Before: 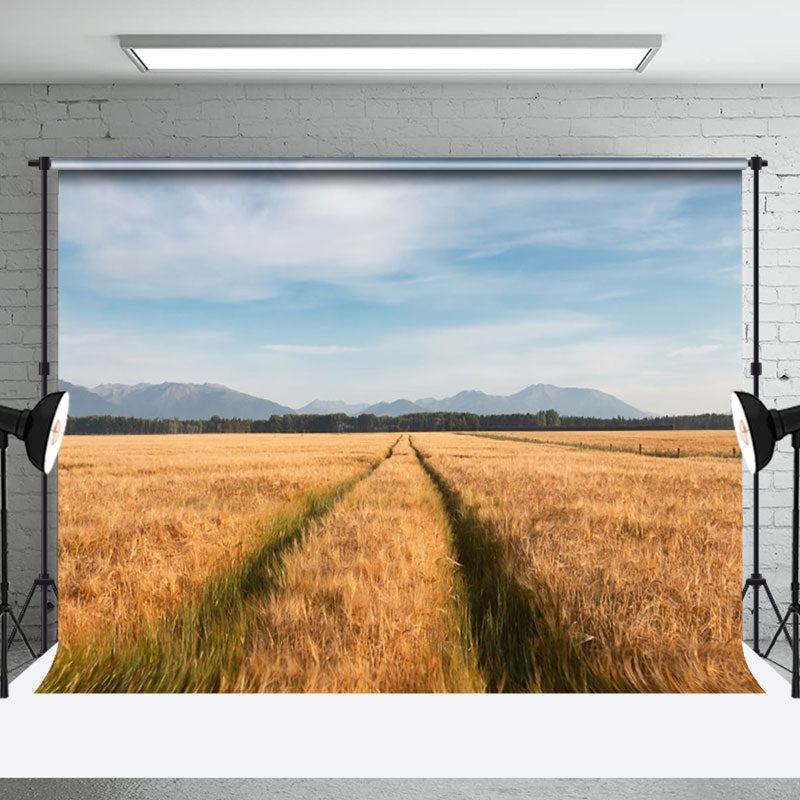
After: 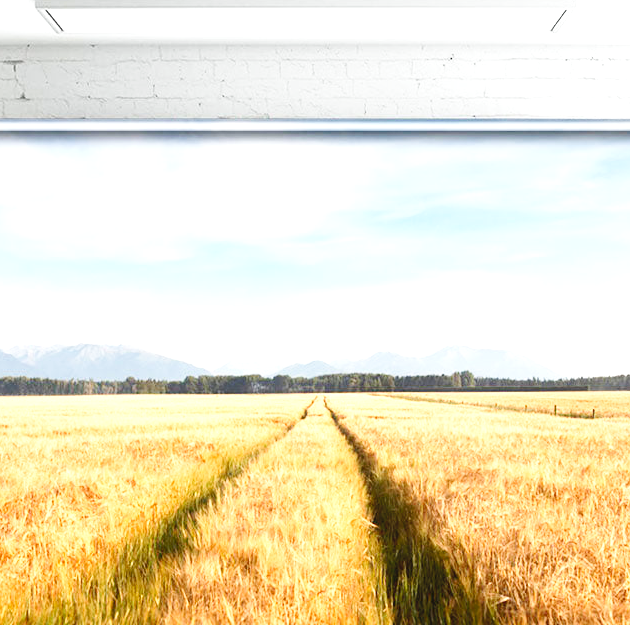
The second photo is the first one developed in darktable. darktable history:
exposure: black level correction 0.001, exposure 1.129 EV, compensate exposure bias true, compensate highlight preservation false
tone curve: curves: ch0 [(0, 0) (0.003, 0.047) (0.011, 0.051) (0.025, 0.051) (0.044, 0.057) (0.069, 0.068) (0.1, 0.076) (0.136, 0.108) (0.177, 0.166) (0.224, 0.229) (0.277, 0.299) (0.335, 0.364) (0.399, 0.46) (0.468, 0.553) (0.543, 0.639) (0.623, 0.724) (0.709, 0.808) (0.801, 0.886) (0.898, 0.954) (1, 1)], preserve colors none
crop and rotate: left 10.77%, top 5.1%, right 10.41%, bottom 16.76%
